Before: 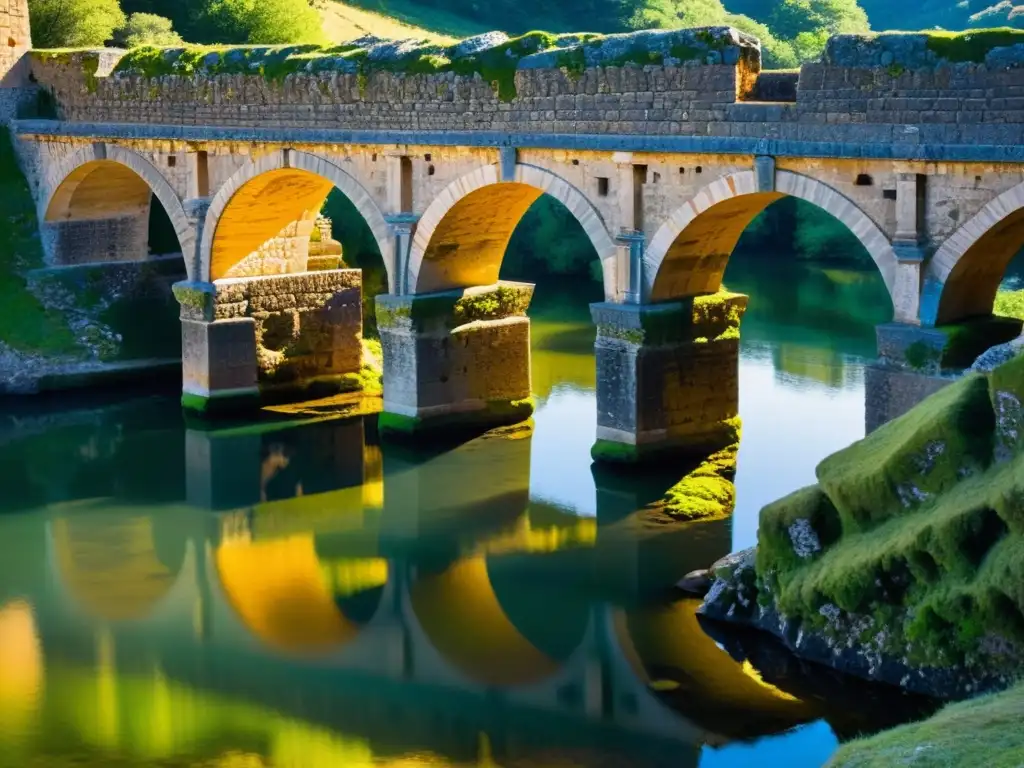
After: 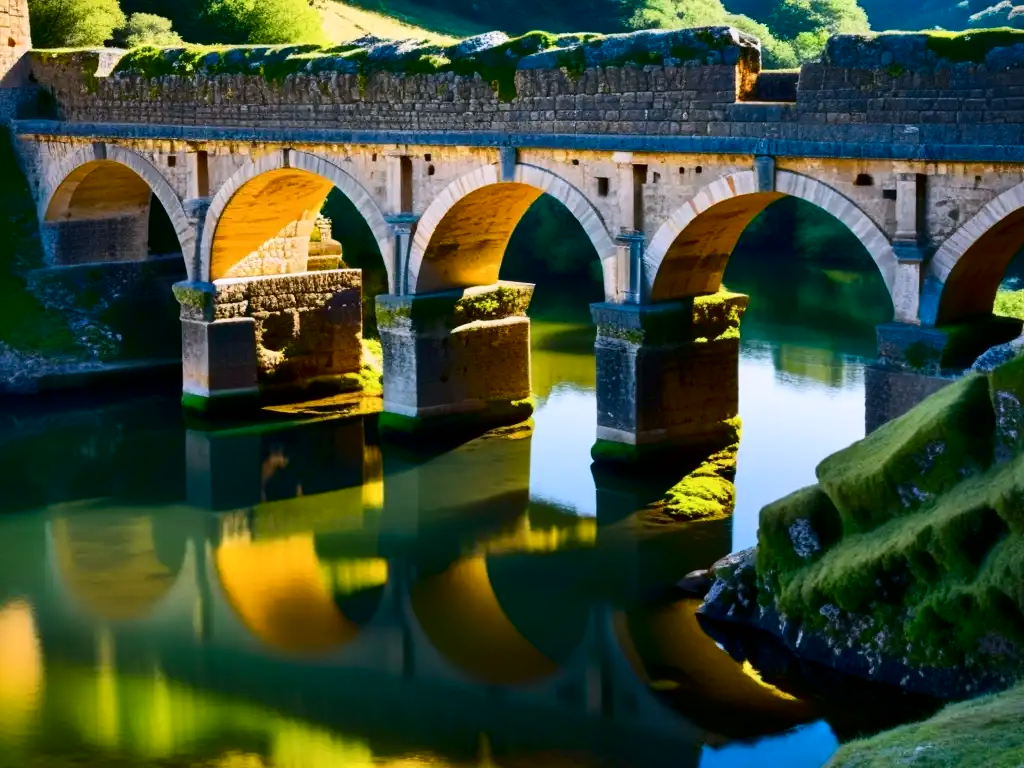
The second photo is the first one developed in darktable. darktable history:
color calibration: x 0.354, y 0.367, temperature 4701.91 K
contrast brightness saturation: contrast 0.204, brightness -0.113, saturation 0.1
color correction: highlights a* 3.13, highlights b* -1.35, shadows a* -0.077, shadows b* 2.27, saturation 0.975
